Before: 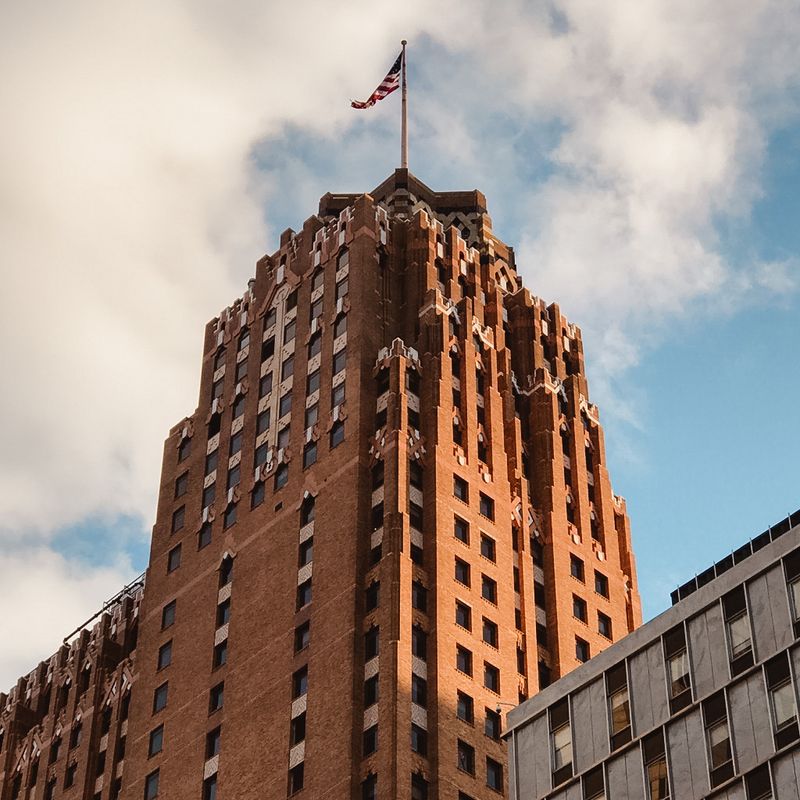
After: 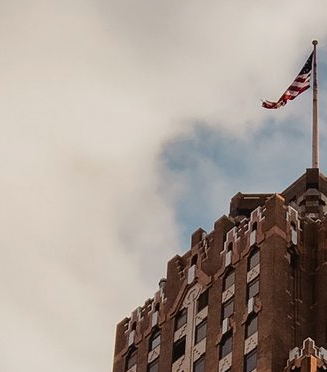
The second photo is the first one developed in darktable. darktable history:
crop and rotate: left 11.141%, top 0.051%, right 47.962%, bottom 53.347%
exposure: exposure -0.33 EV, compensate highlight preservation false
